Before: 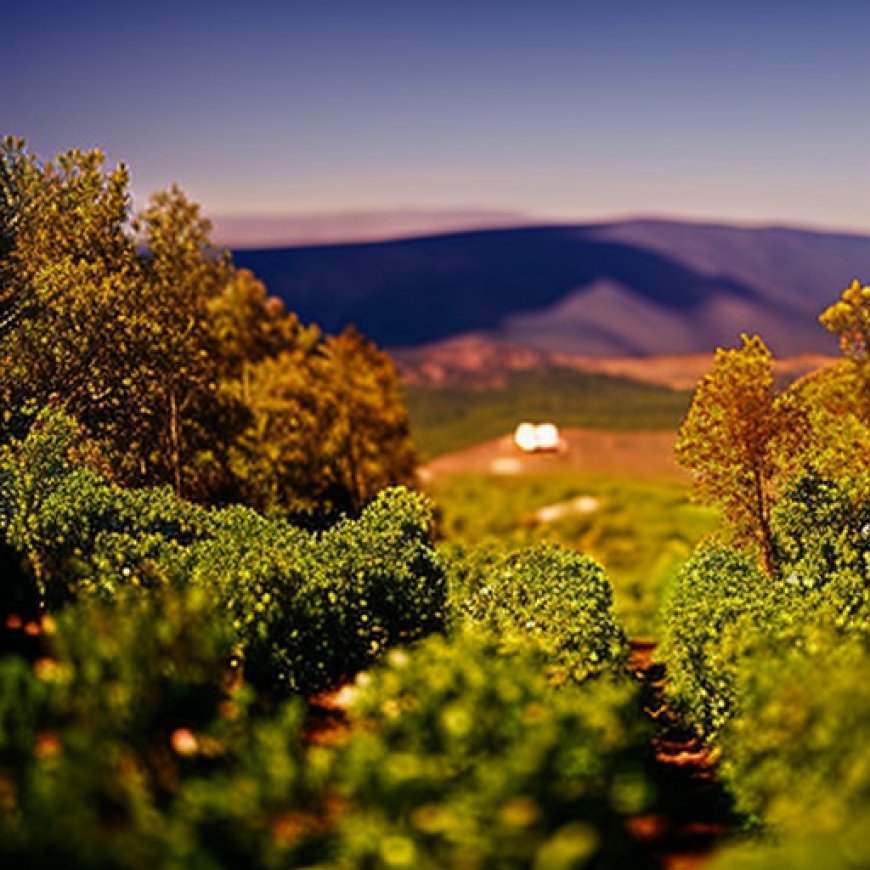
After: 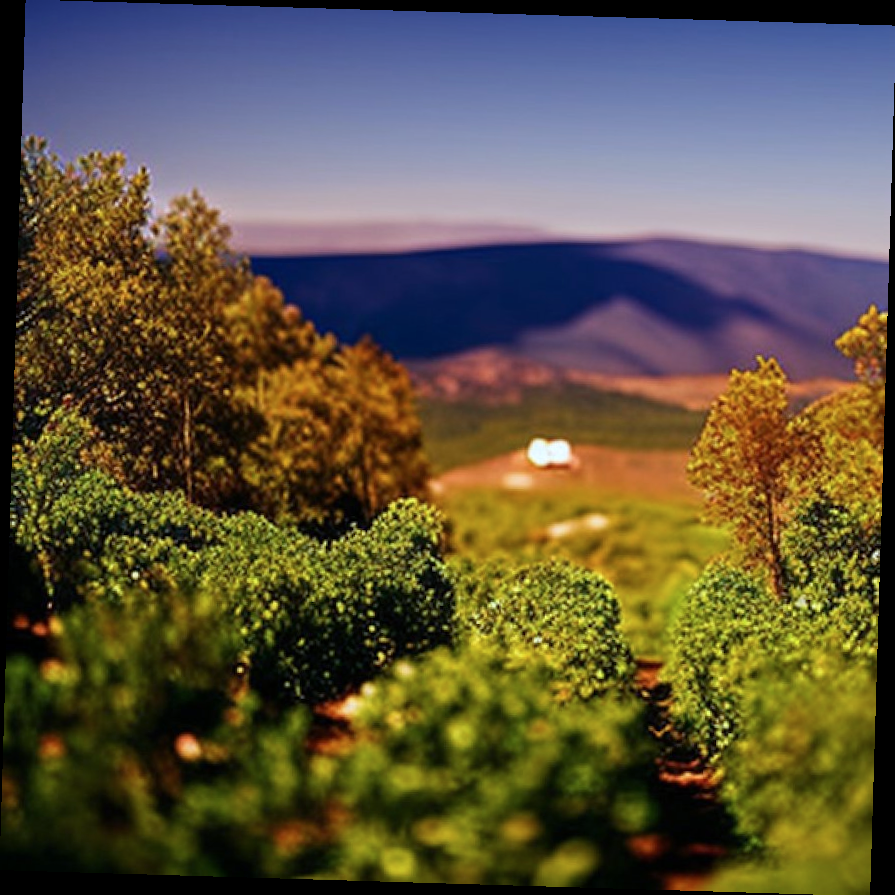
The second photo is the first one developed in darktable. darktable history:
color calibration: illuminant custom, x 0.368, y 0.373, temperature 4330.32 K
rotate and perspective: rotation 1.72°, automatic cropping off
white balance: red 1.009, blue 0.985
